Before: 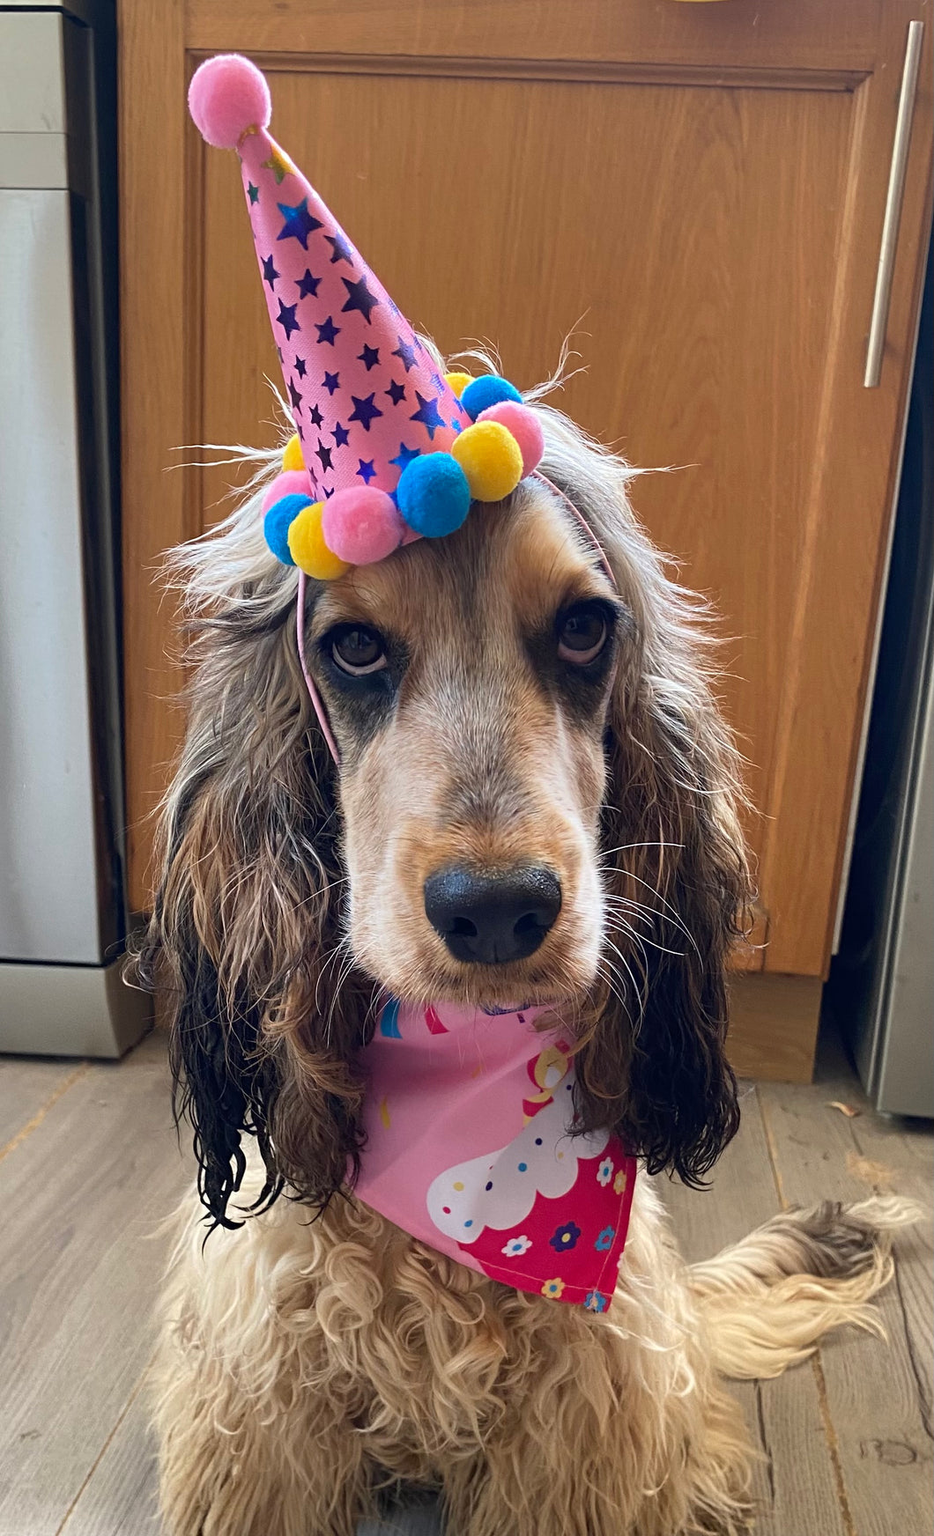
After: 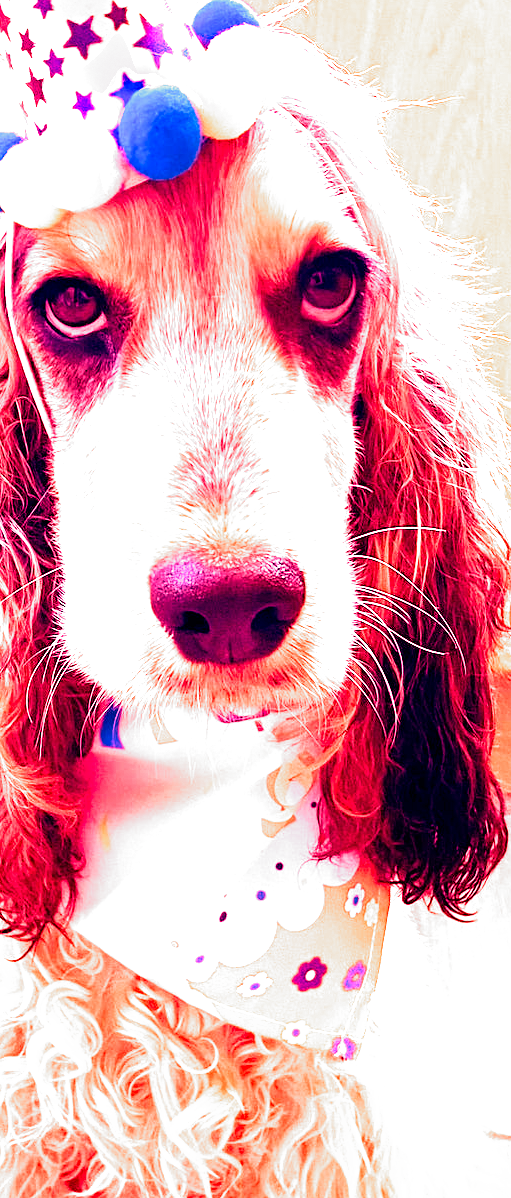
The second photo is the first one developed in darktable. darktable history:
white balance: red 4.26, blue 1.802
crop: left 31.379%, top 24.658%, right 20.326%, bottom 6.628%
filmic rgb: black relative exposure -8.2 EV, white relative exposure 2.2 EV, threshold 3 EV, hardness 7.11, latitude 75%, contrast 1.325, highlights saturation mix -2%, shadows ↔ highlights balance 30%, preserve chrominance no, color science v5 (2021), contrast in shadows safe, contrast in highlights safe, enable highlight reconstruction true
